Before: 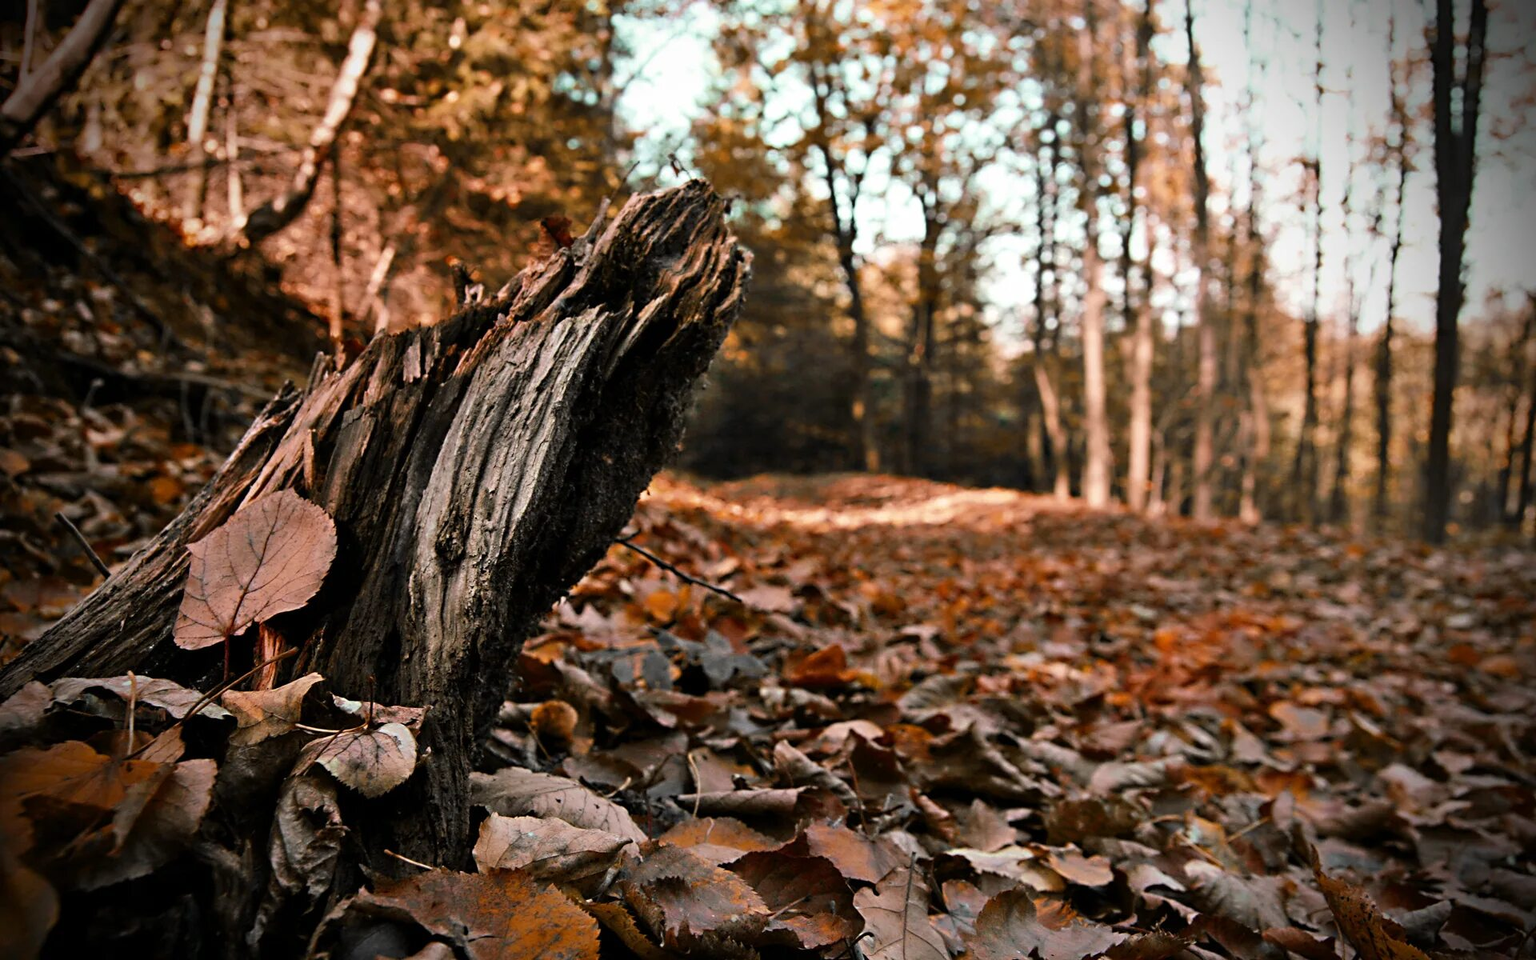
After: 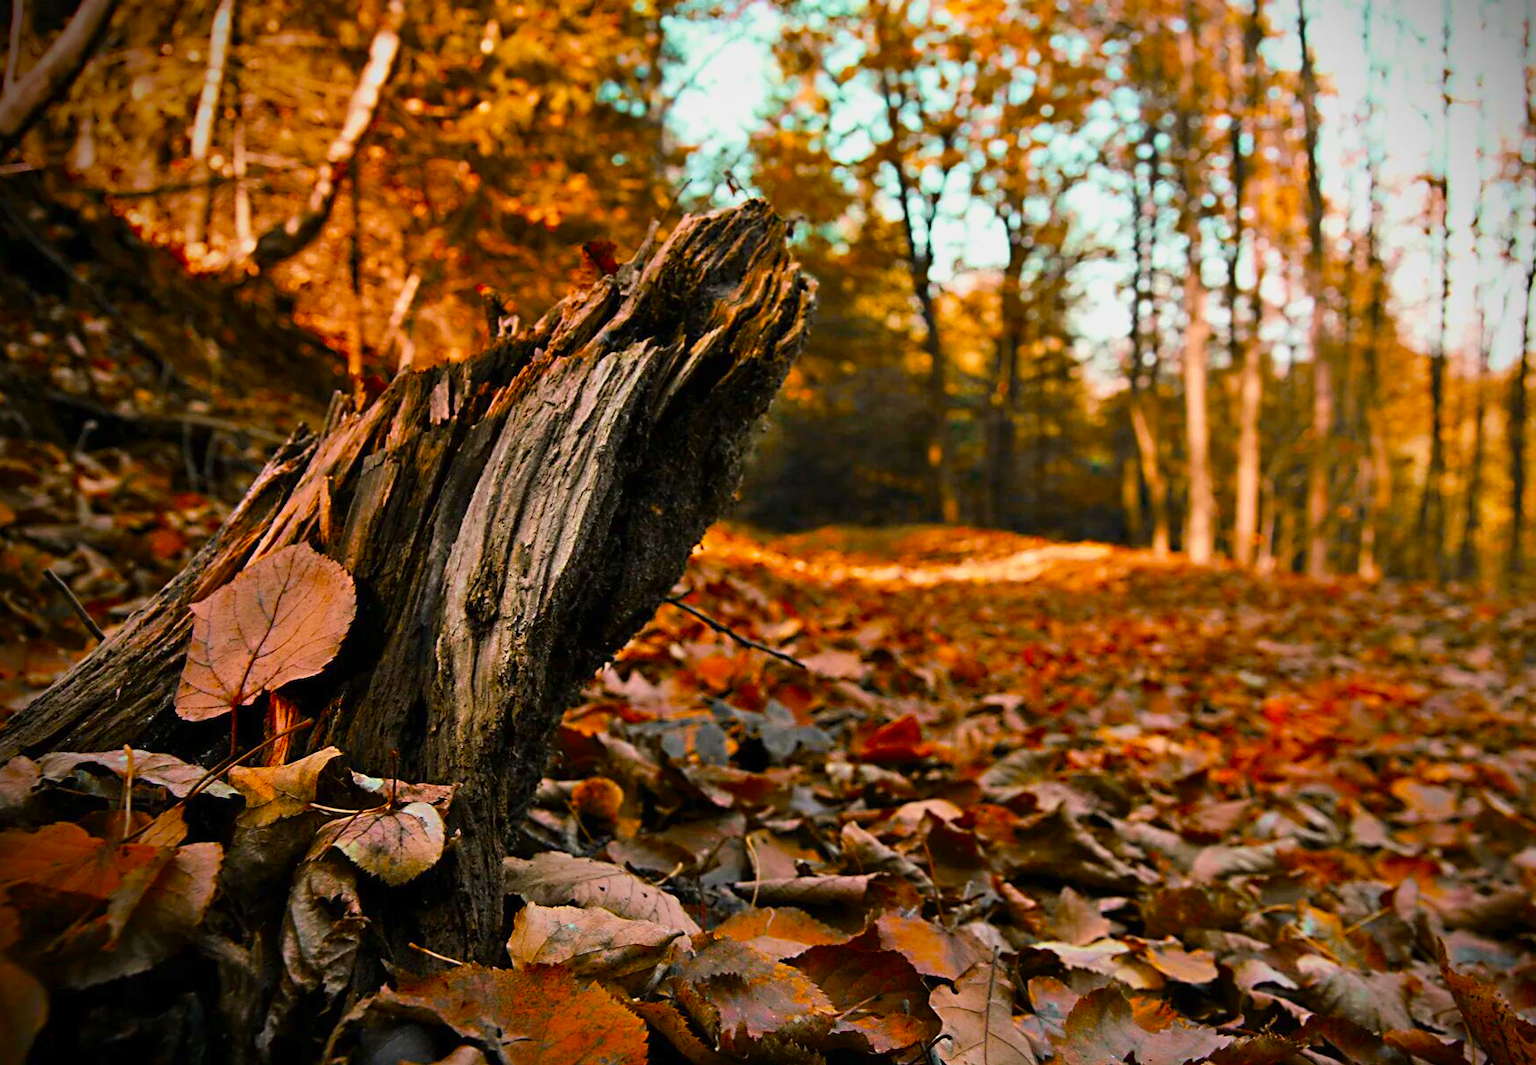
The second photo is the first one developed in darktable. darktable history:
color balance: input saturation 134.34%, contrast -10.04%, contrast fulcrum 19.67%, output saturation 133.51%
crop and rotate: left 1.088%, right 8.807%
velvia: on, module defaults
